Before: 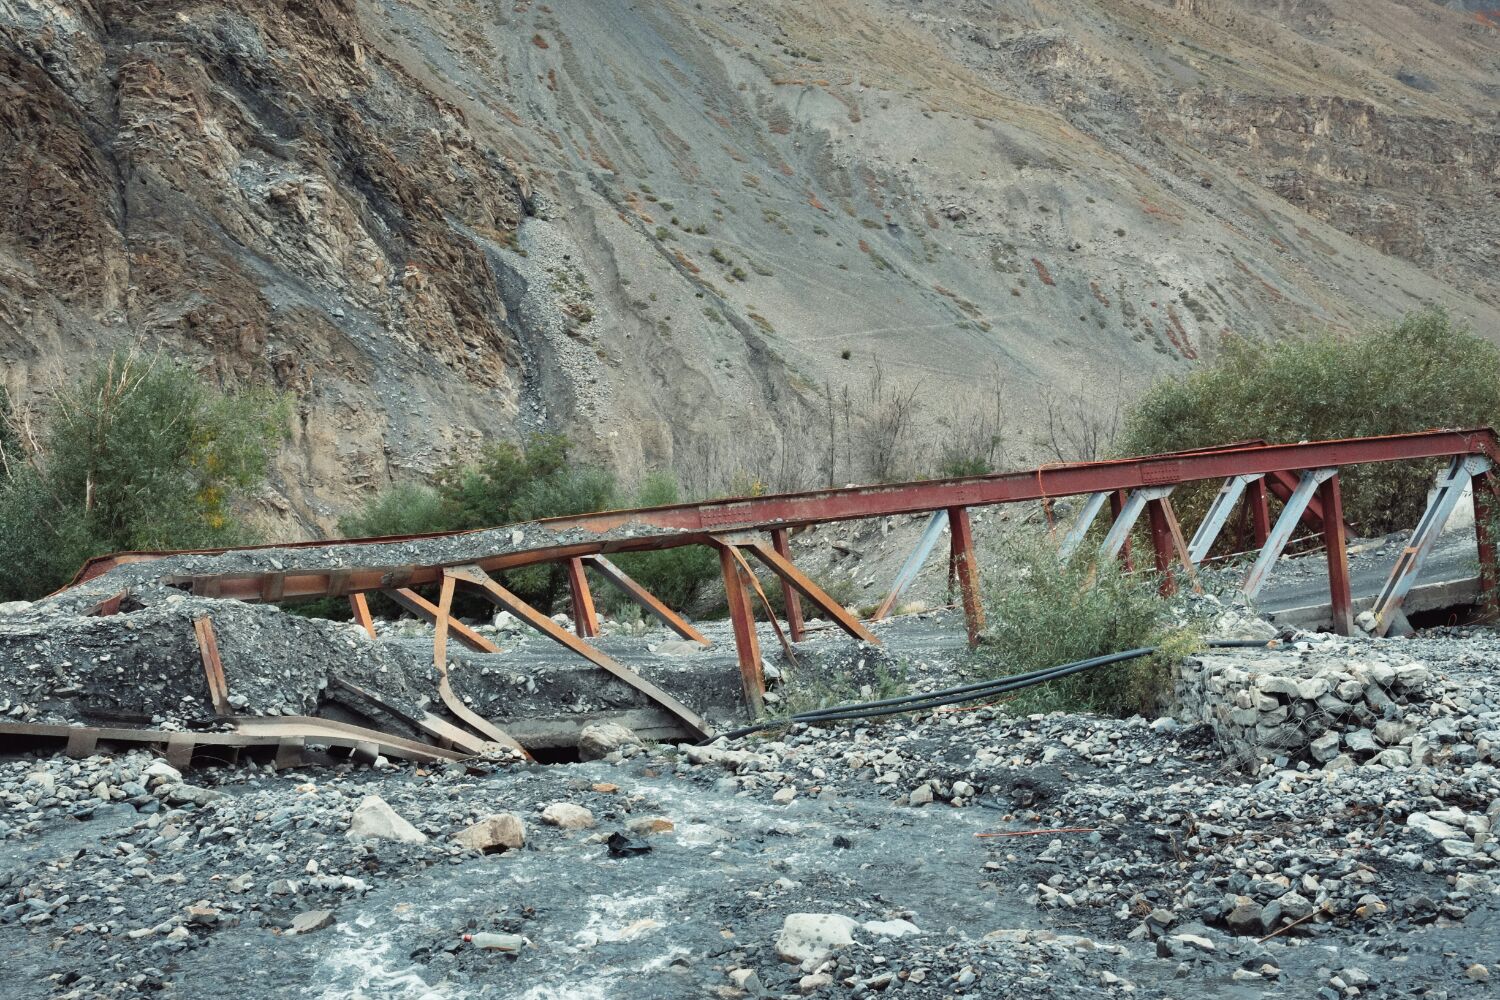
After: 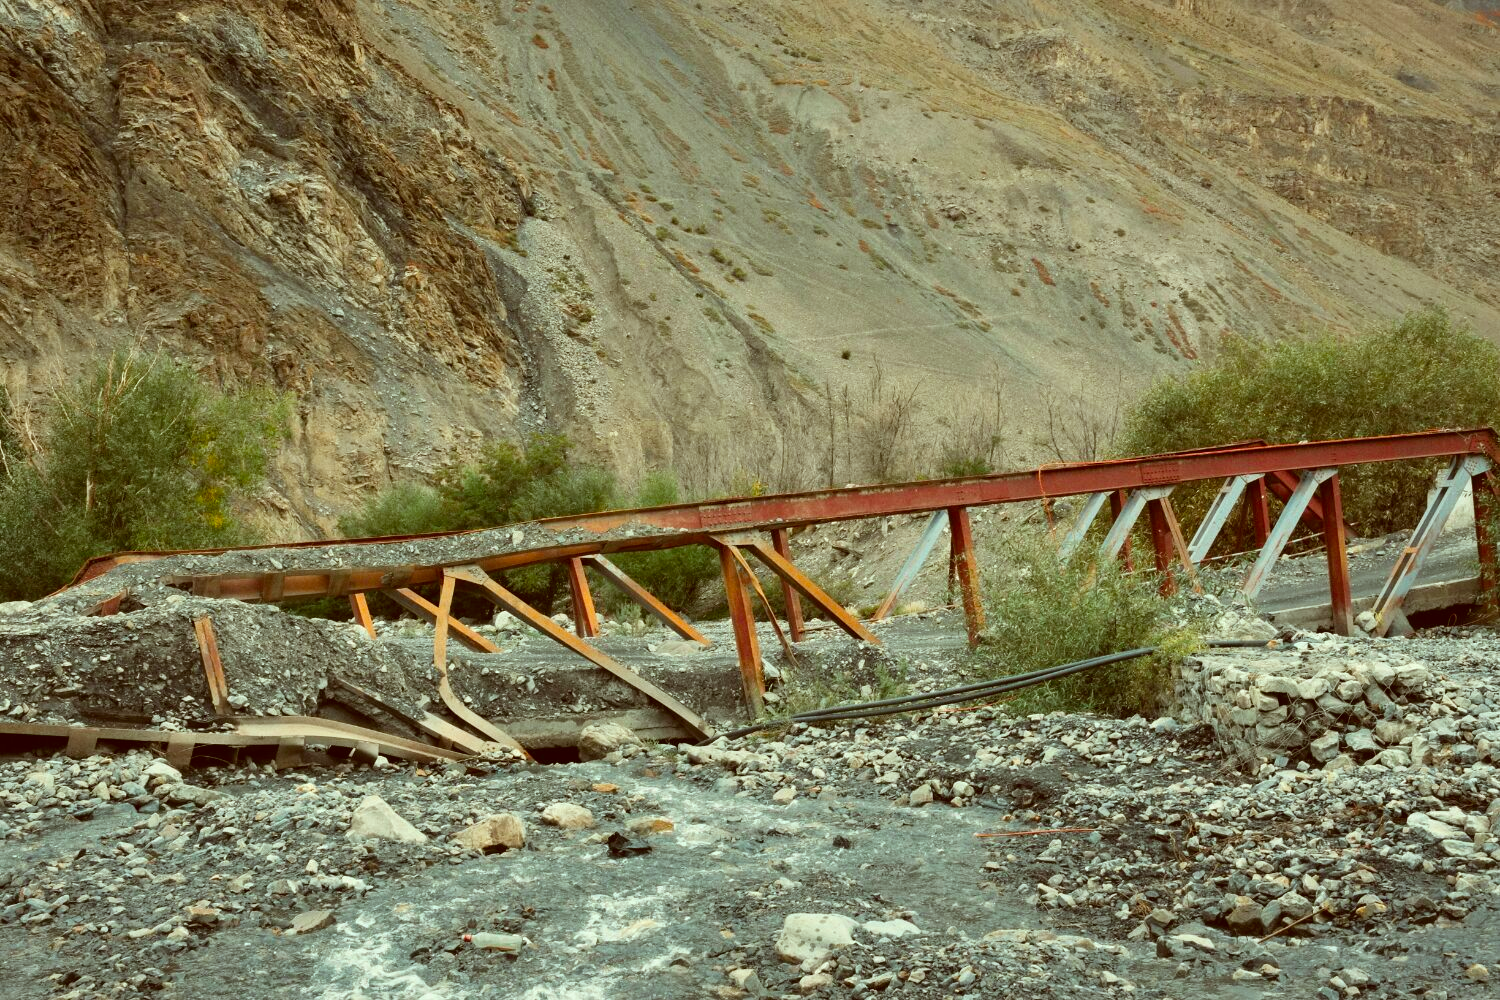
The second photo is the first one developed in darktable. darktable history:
color correction: highlights a* -5.58, highlights b* 9.8, shadows a* 9.41, shadows b* 24.14
color balance rgb: perceptual saturation grading › global saturation 29.614%, global vibrance 9.622%
